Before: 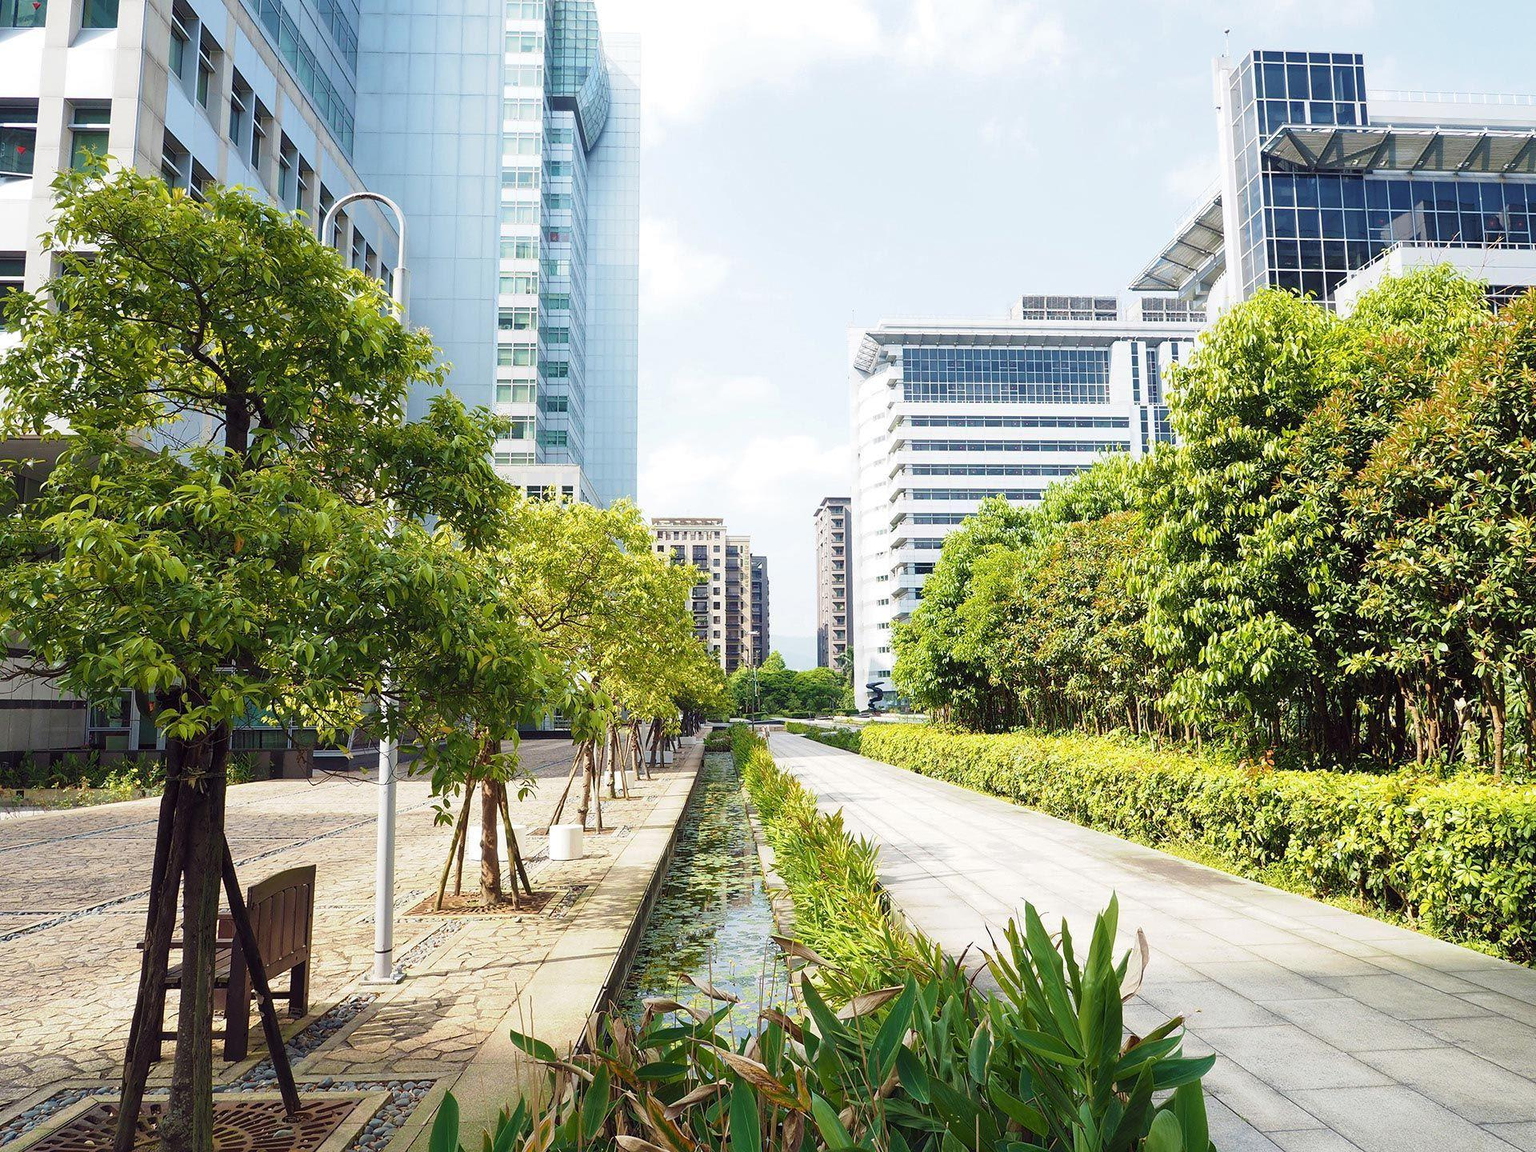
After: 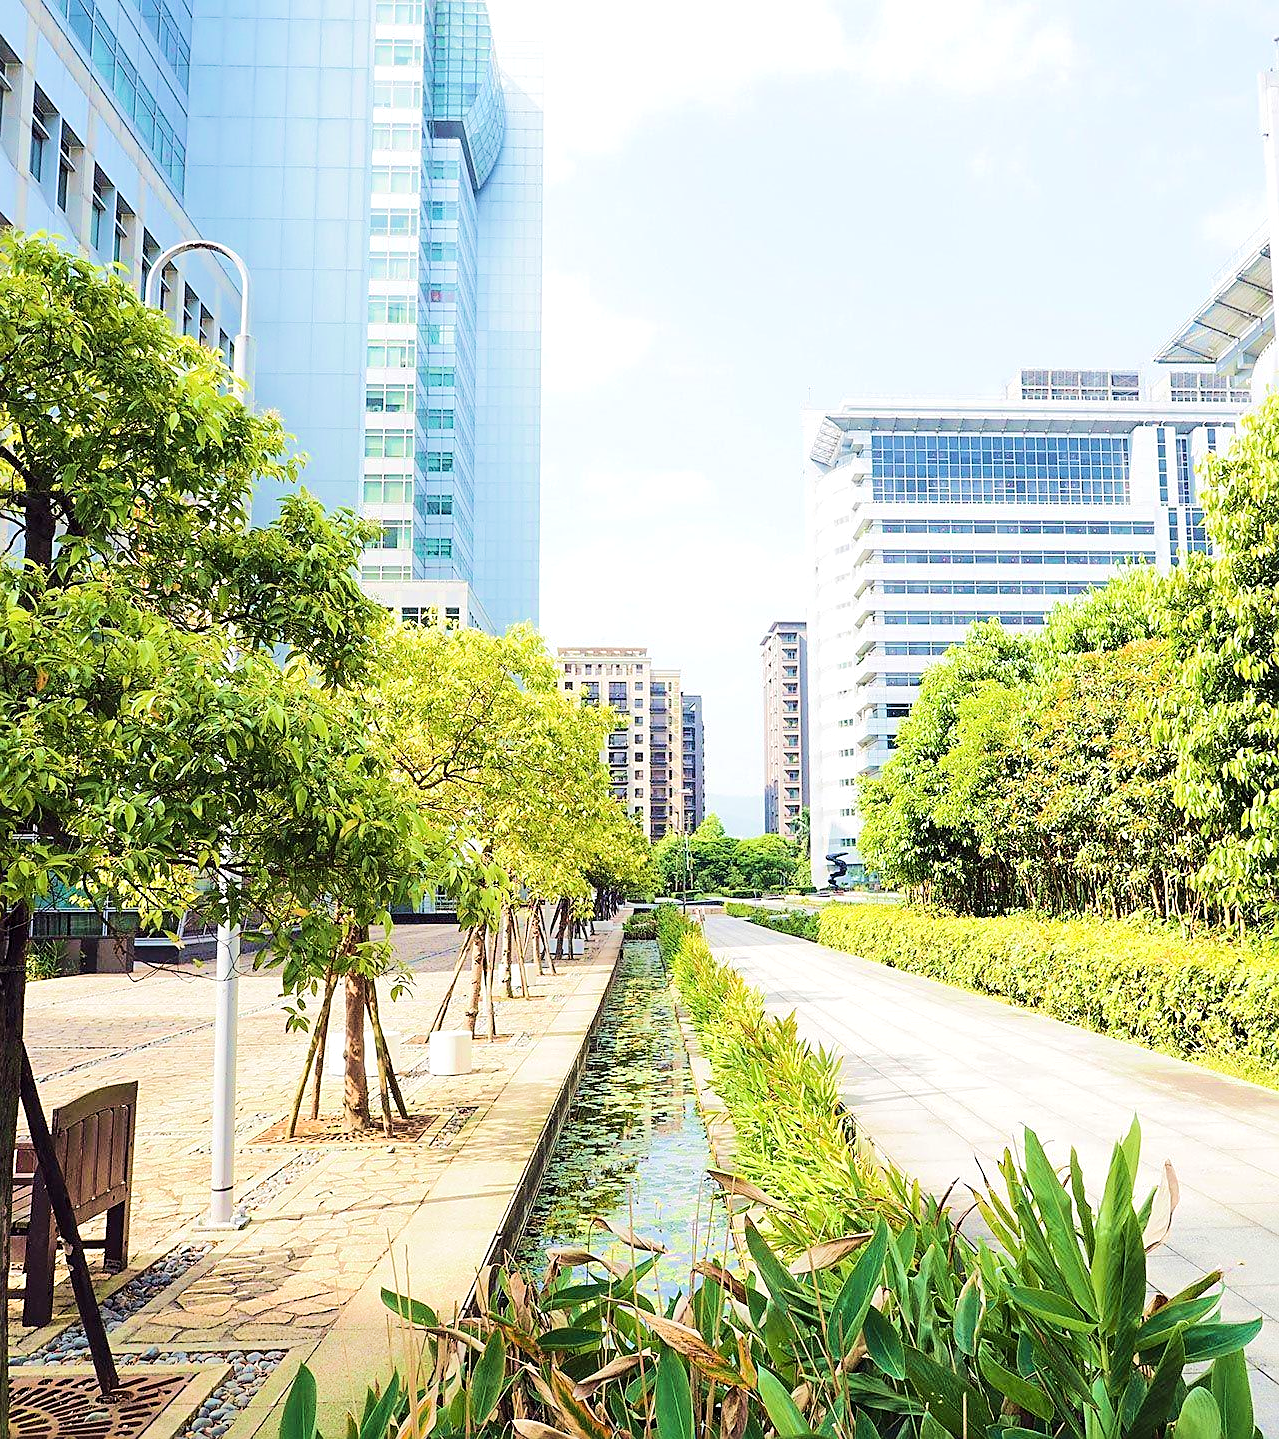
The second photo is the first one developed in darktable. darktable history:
velvia: on, module defaults
sharpen: on, module defaults
crop and rotate: left 13.437%, right 19.92%
tone equalizer: -7 EV 0.16 EV, -6 EV 0.563 EV, -5 EV 1.16 EV, -4 EV 1.35 EV, -3 EV 1.18 EV, -2 EV 0.6 EV, -1 EV 0.154 EV, edges refinement/feathering 500, mask exposure compensation -1.57 EV, preserve details no
